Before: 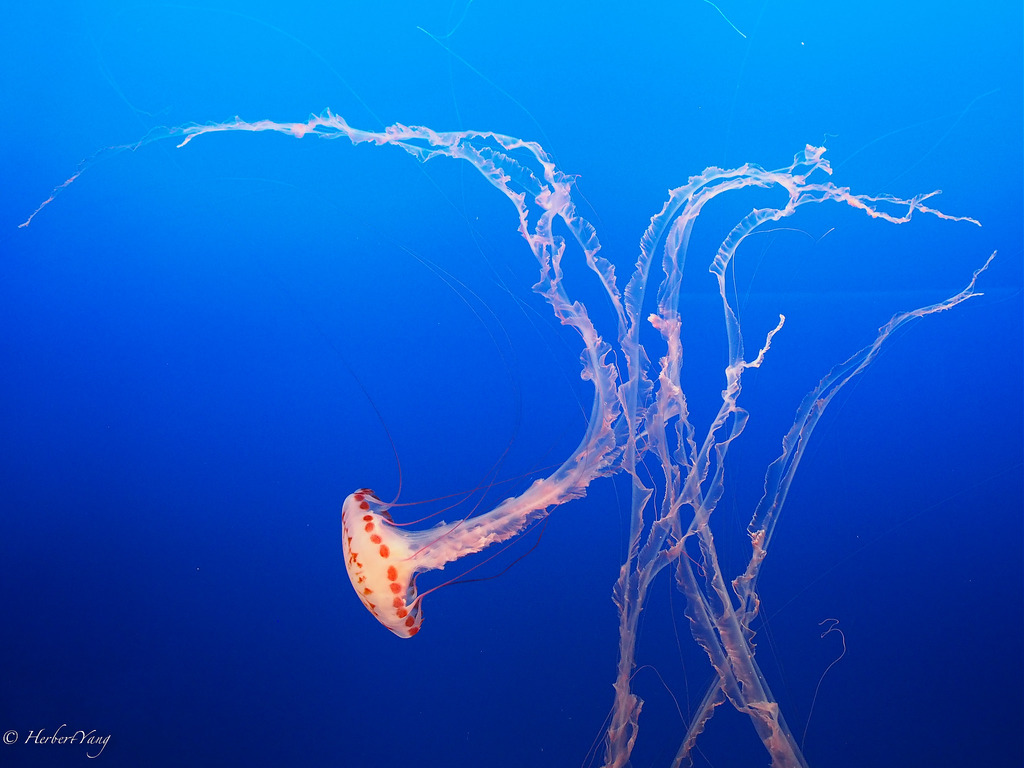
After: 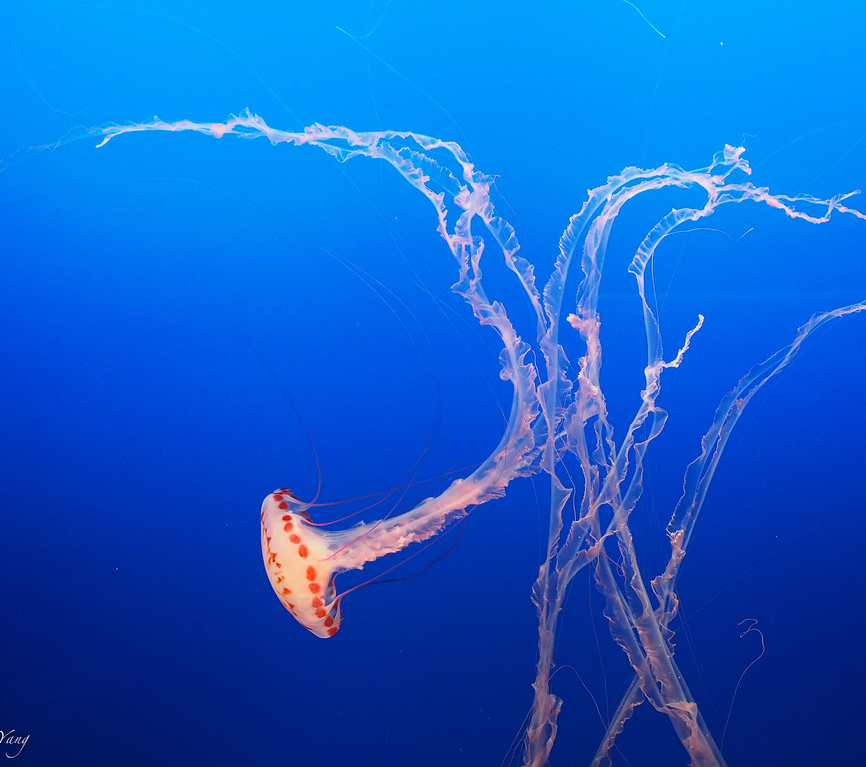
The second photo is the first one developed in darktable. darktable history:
crop: left 7.97%, right 7.415%
